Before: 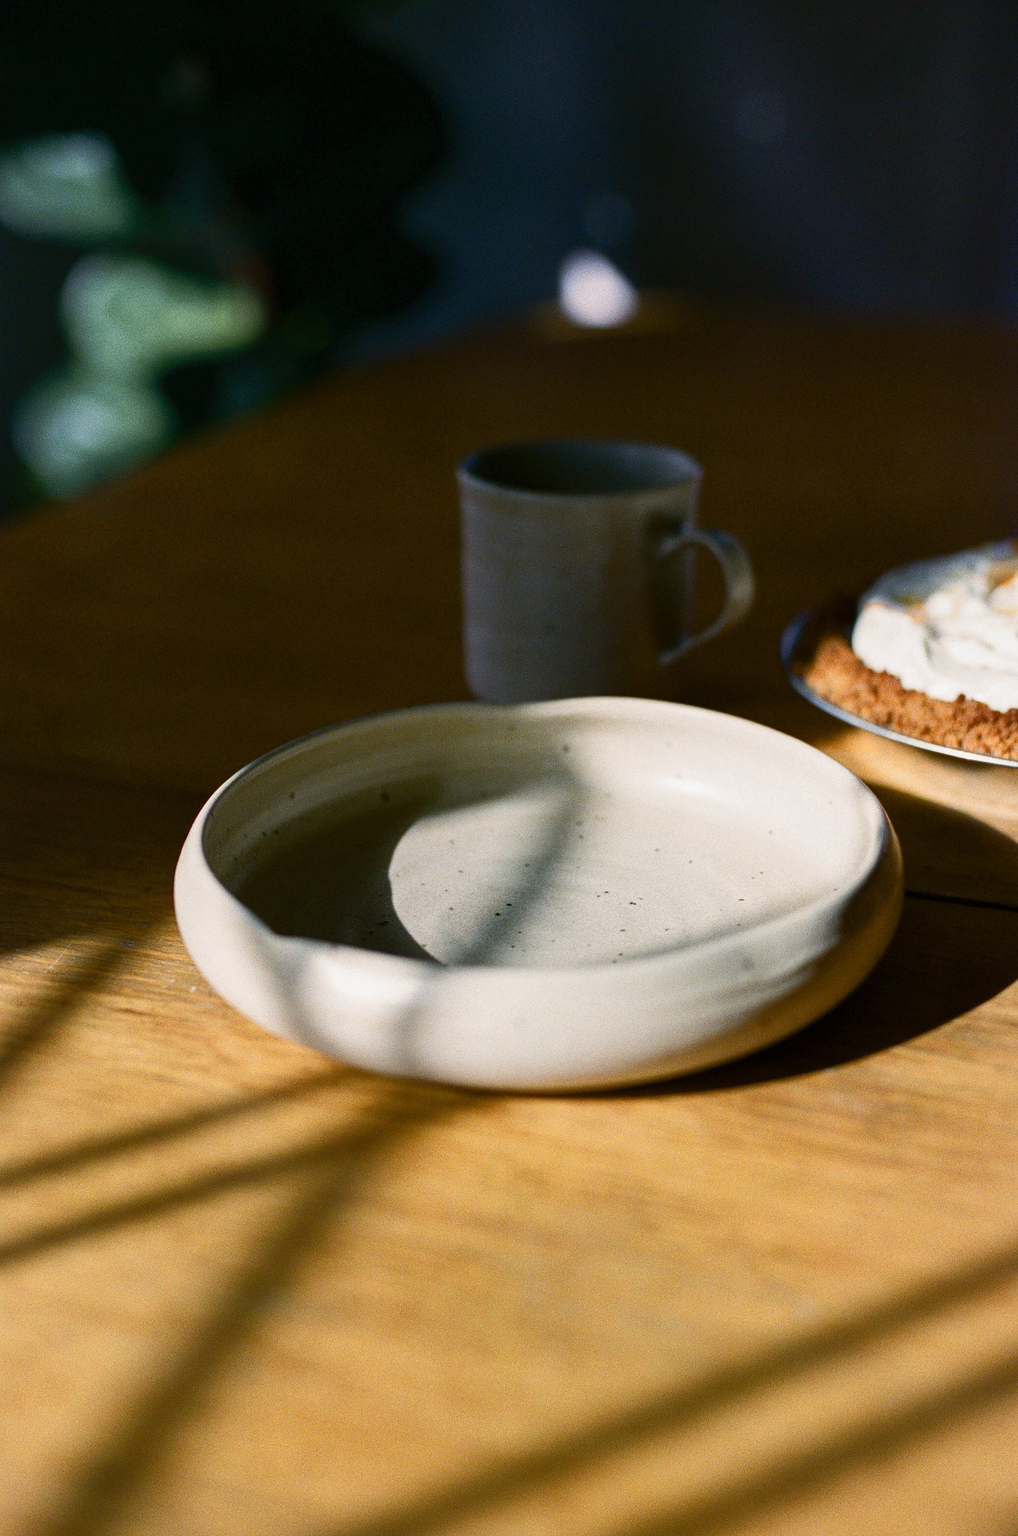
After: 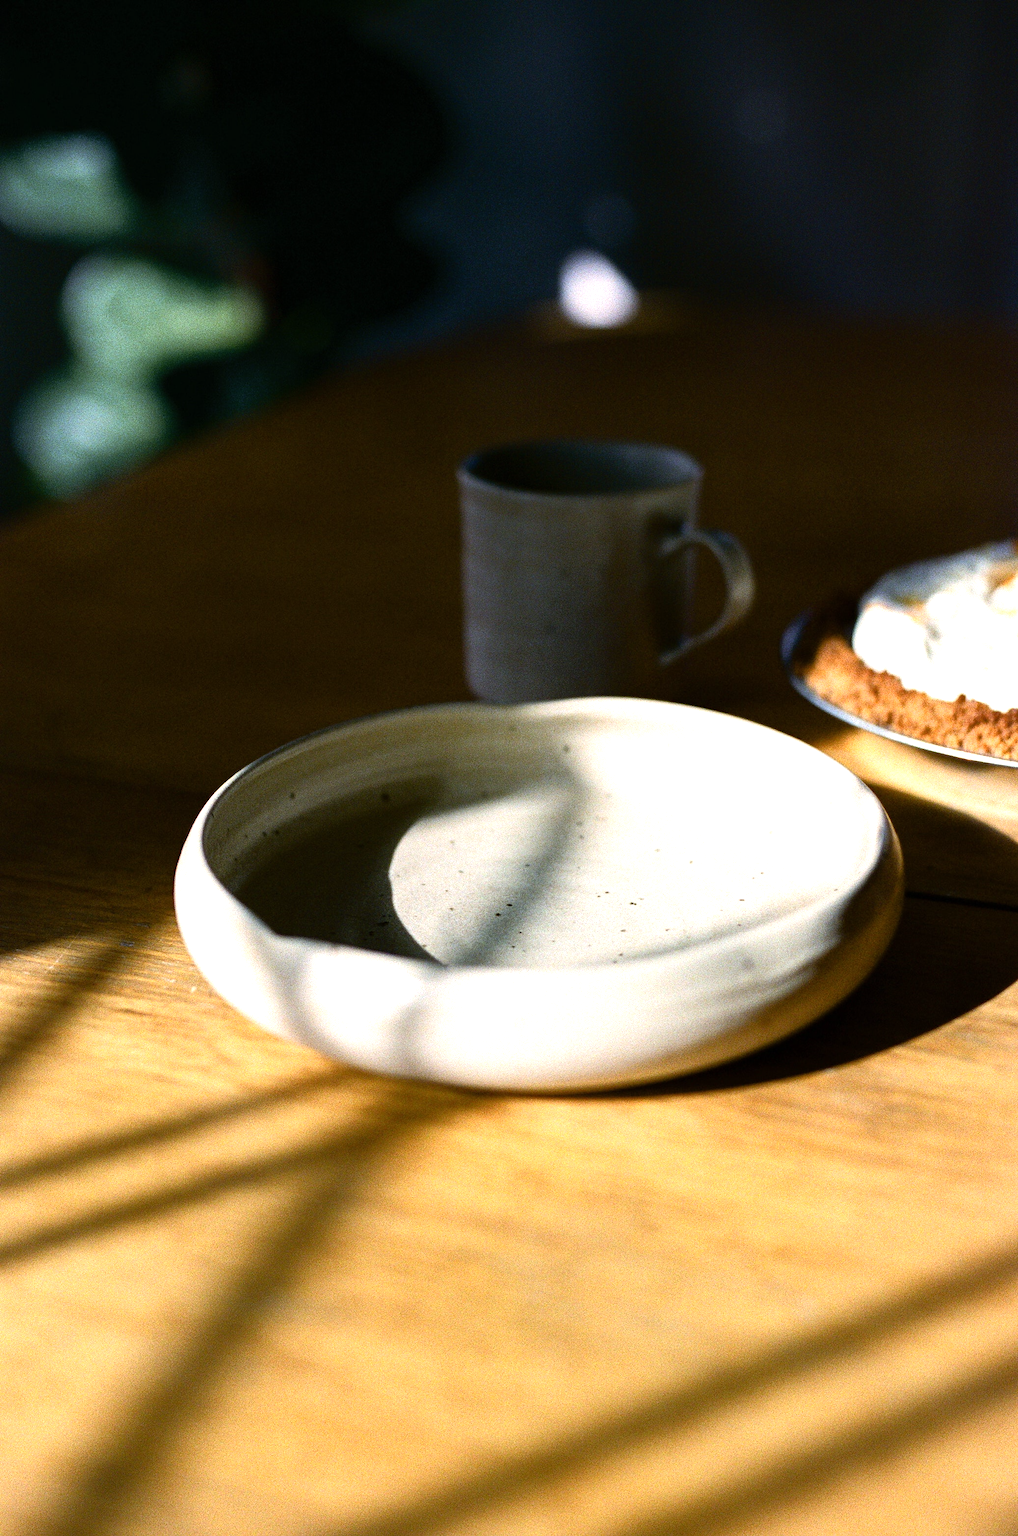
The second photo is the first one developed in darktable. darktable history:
tone equalizer: -8 EV -0.732 EV, -7 EV -0.688 EV, -6 EV -0.572 EV, -5 EV -0.408 EV, -3 EV 0.379 EV, -2 EV 0.6 EV, -1 EV 0.683 EV, +0 EV 0.749 EV
